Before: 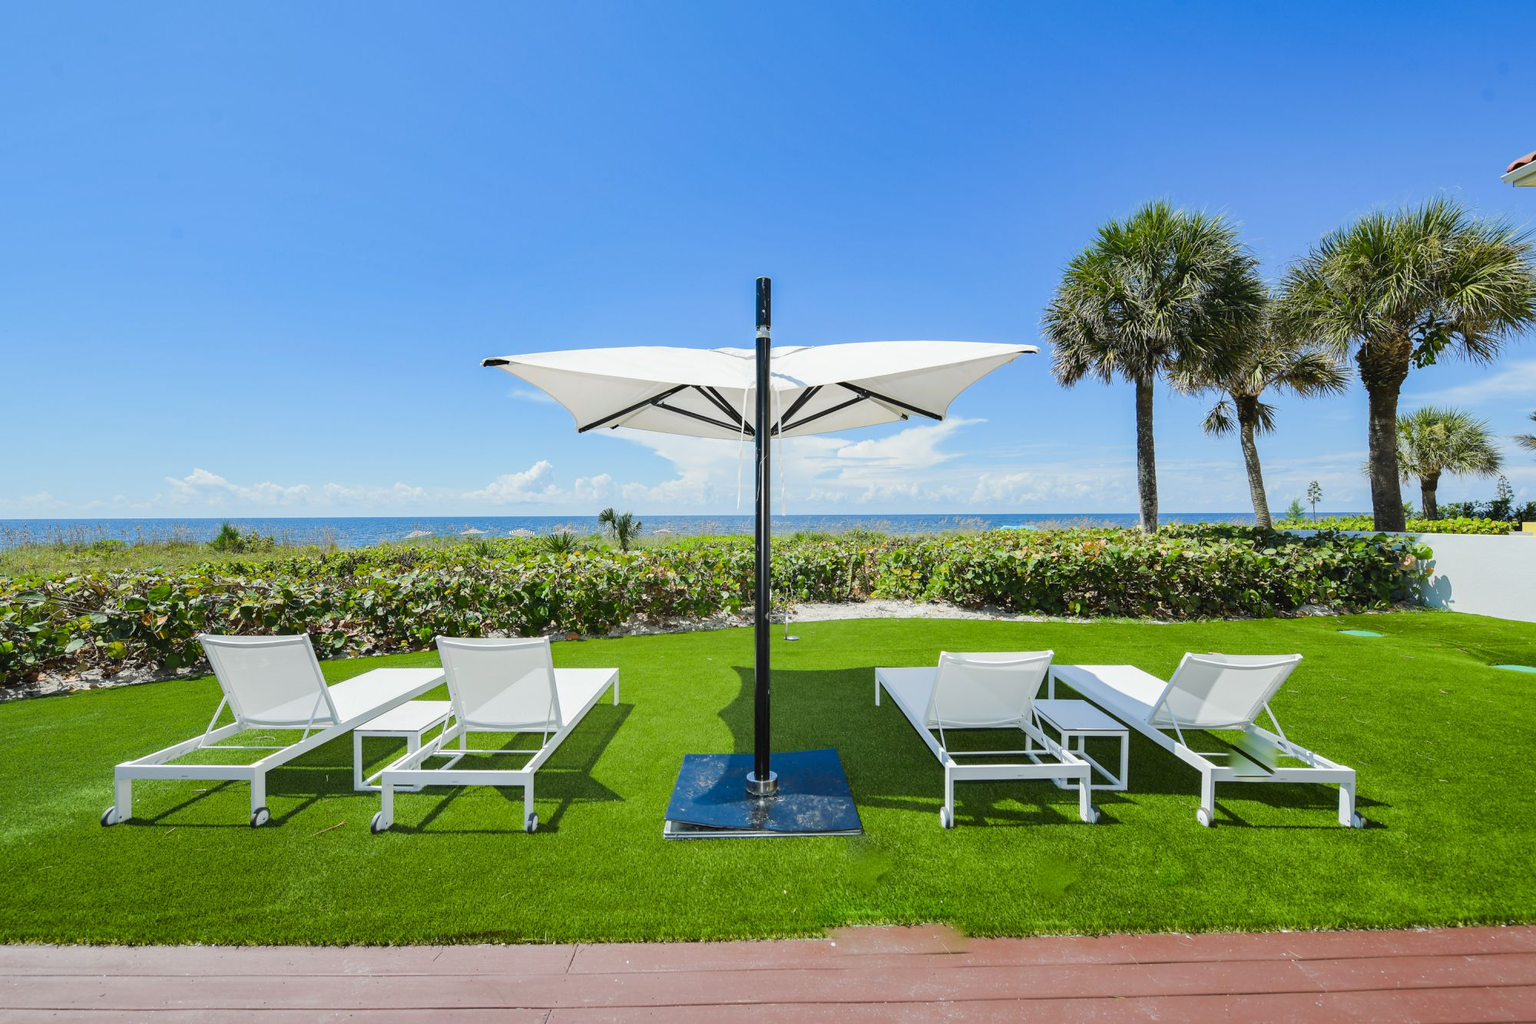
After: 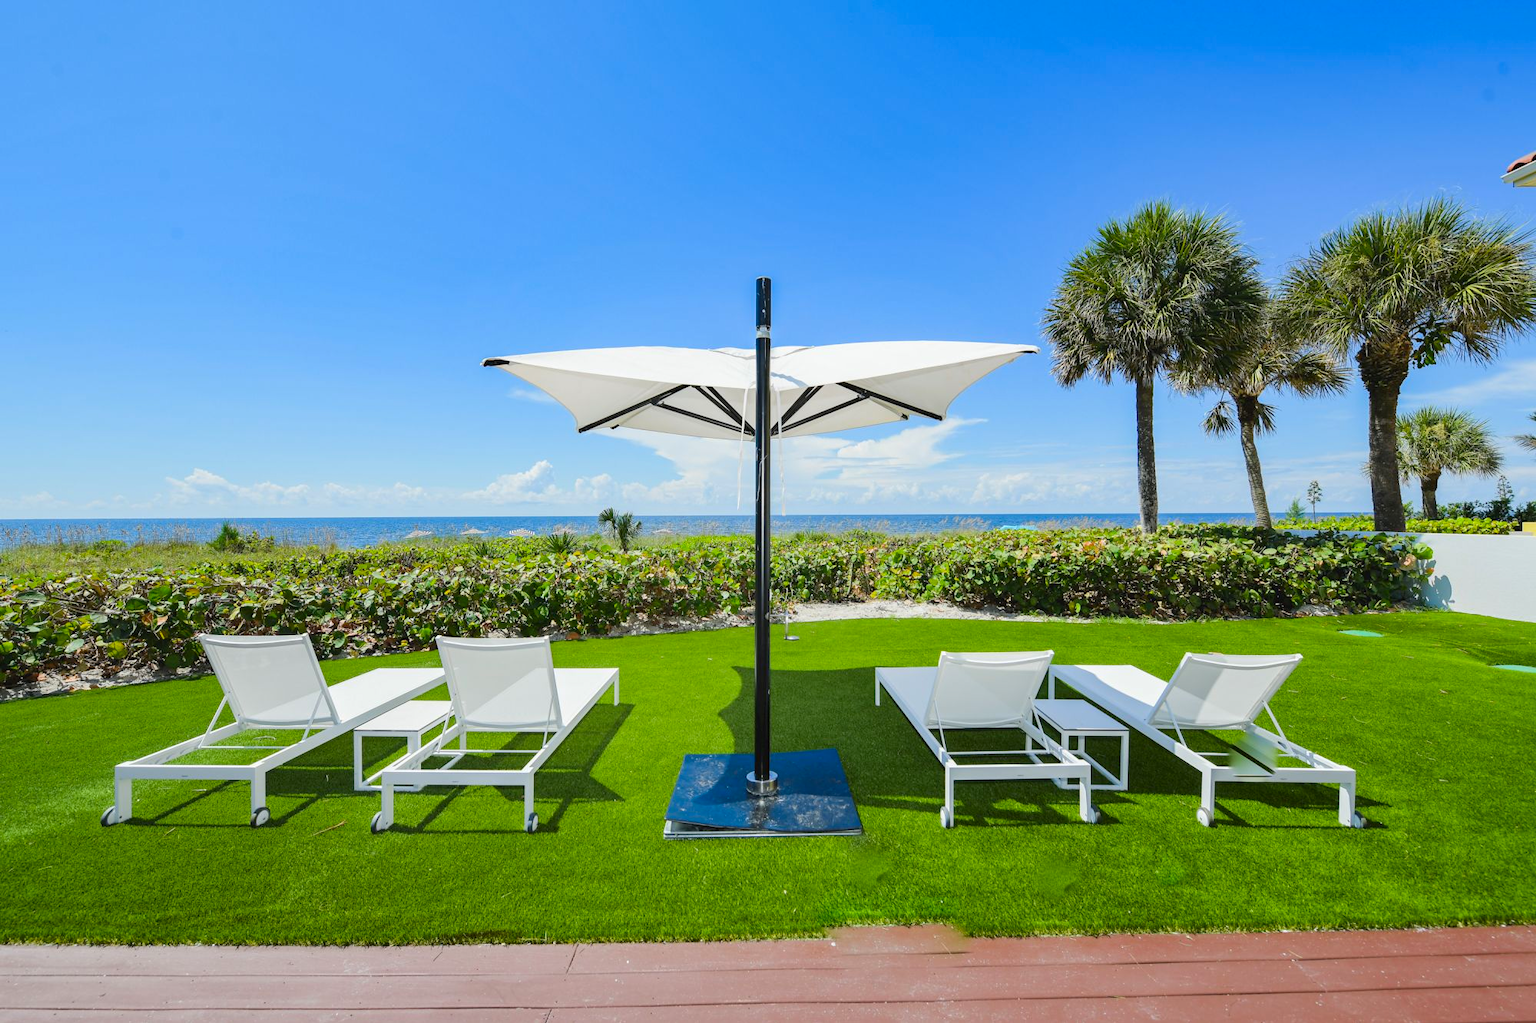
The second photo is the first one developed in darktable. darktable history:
contrast brightness saturation: contrast 0.038, saturation 0.15
